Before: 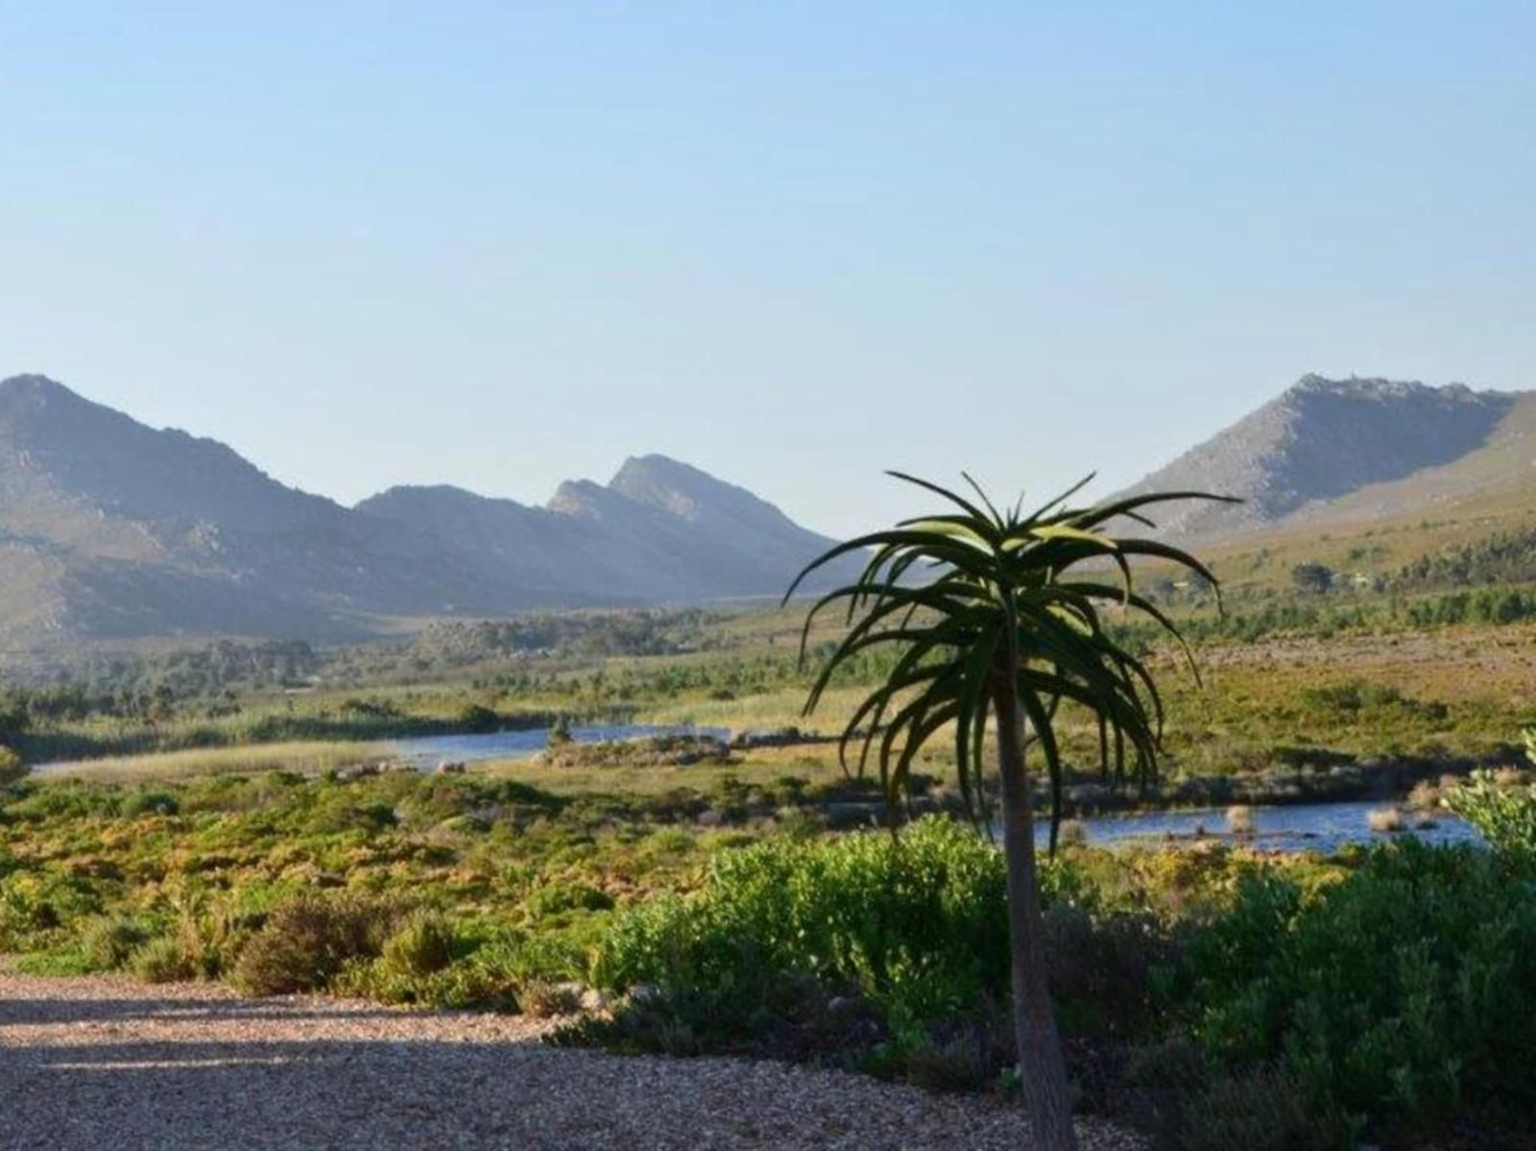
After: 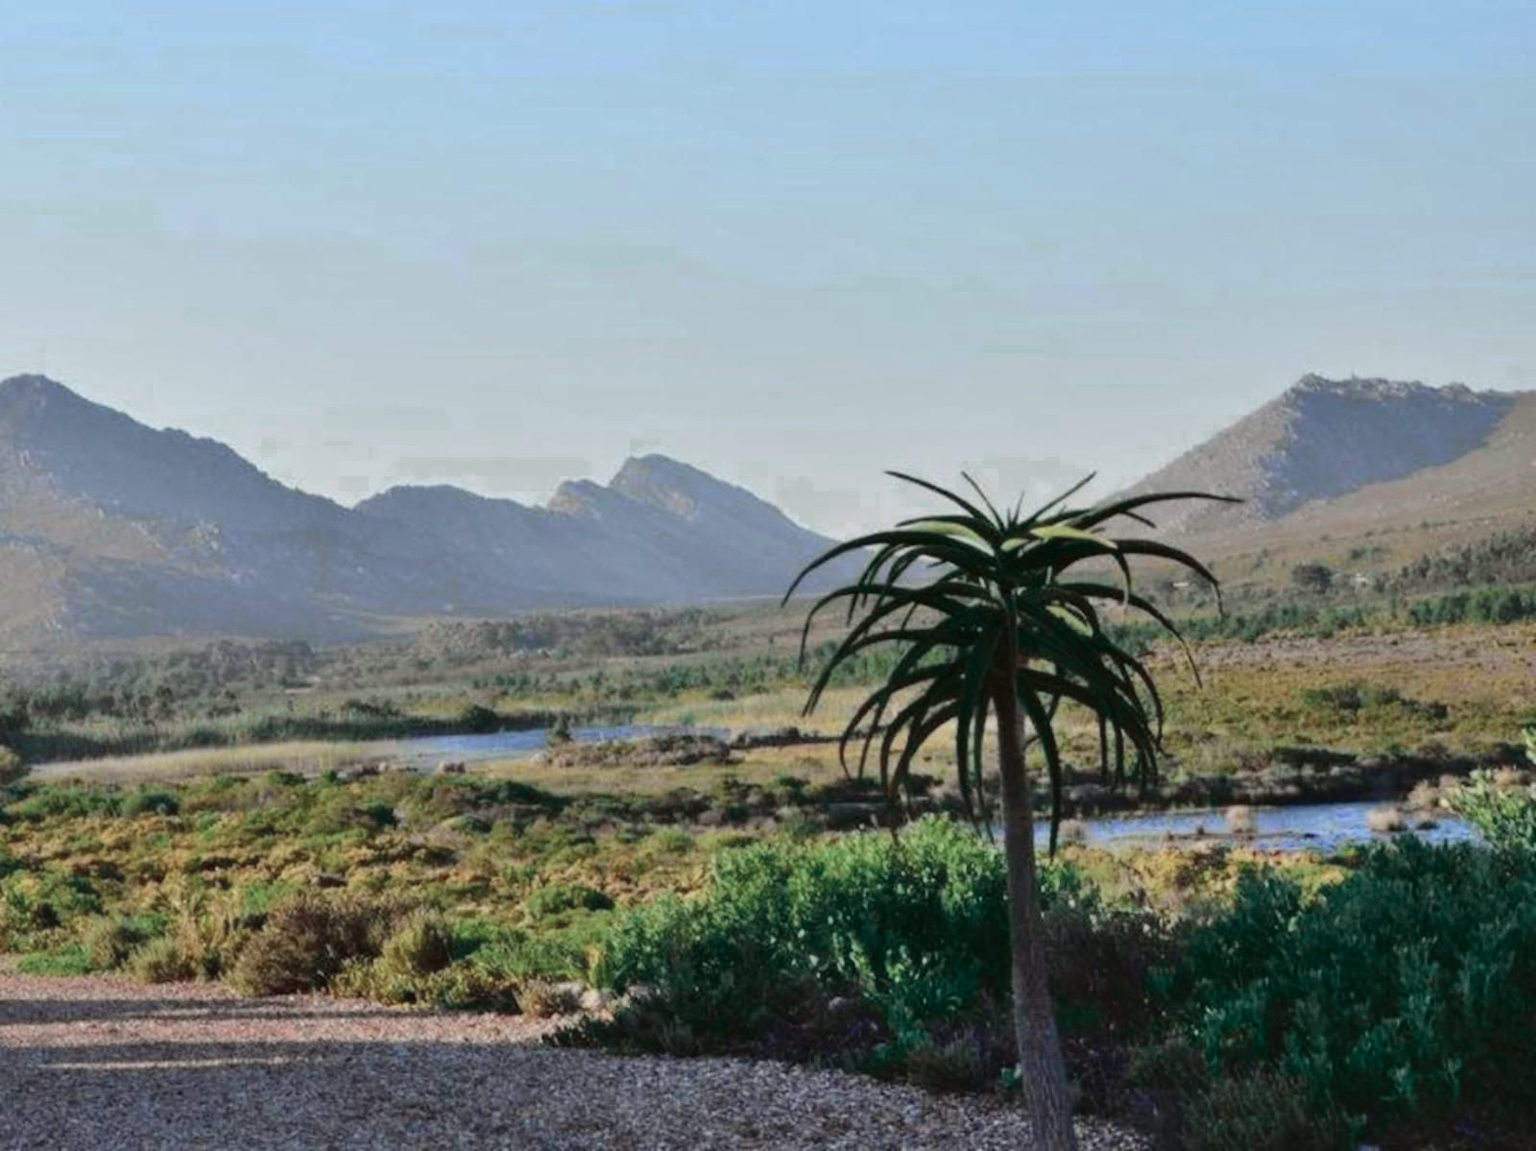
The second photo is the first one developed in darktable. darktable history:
color zones: curves: ch0 [(0, 0.5) (0.125, 0.4) (0.25, 0.5) (0.375, 0.4) (0.5, 0.4) (0.625, 0.6) (0.75, 0.6) (0.875, 0.5)]; ch1 [(0, 0.35) (0.125, 0.45) (0.25, 0.35) (0.375, 0.35) (0.5, 0.35) (0.625, 0.35) (0.75, 0.45) (0.875, 0.35)]; ch2 [(0, 0.6) (0.125, 0.5) (0.25, 0.5) (0.375, 0.6) (0.5, 0.6) (0.625, 0.5) (0.75, 0.5) (0.875, 0.5)]
contrast brightness saturation: contrast -0.092, saturation -0.105
tone curve: curves: ch0 [(0, 0) (0.068, 0.031) (0.183, 0.13) (0.341, 0.319) (0.547, 0.545) (0.828, 0.817) (1, 0.968)]; ch1 [(0, 0) (0.23, 0.166) (0.34, 0.308) (0.371, 0.337) (0.429, 0.408) (0.477, 0.466) (0.499, 0.5) (0.529, 0.528) (0.559, 0.578) (0.743, 0.798) (1, 1)]; ch2 [(0, 0) (0.431, 0.419) (0.495, 0.502) (0.524, 0.525) (0.568, 0.543) (0.6, 0.597) (0.634, 0.644) (0.728, 0.722) (1, 1)], color space Lab, independent channels, preserve colors none
shadows and highlights: shadows 52.64, soften with gaussian
